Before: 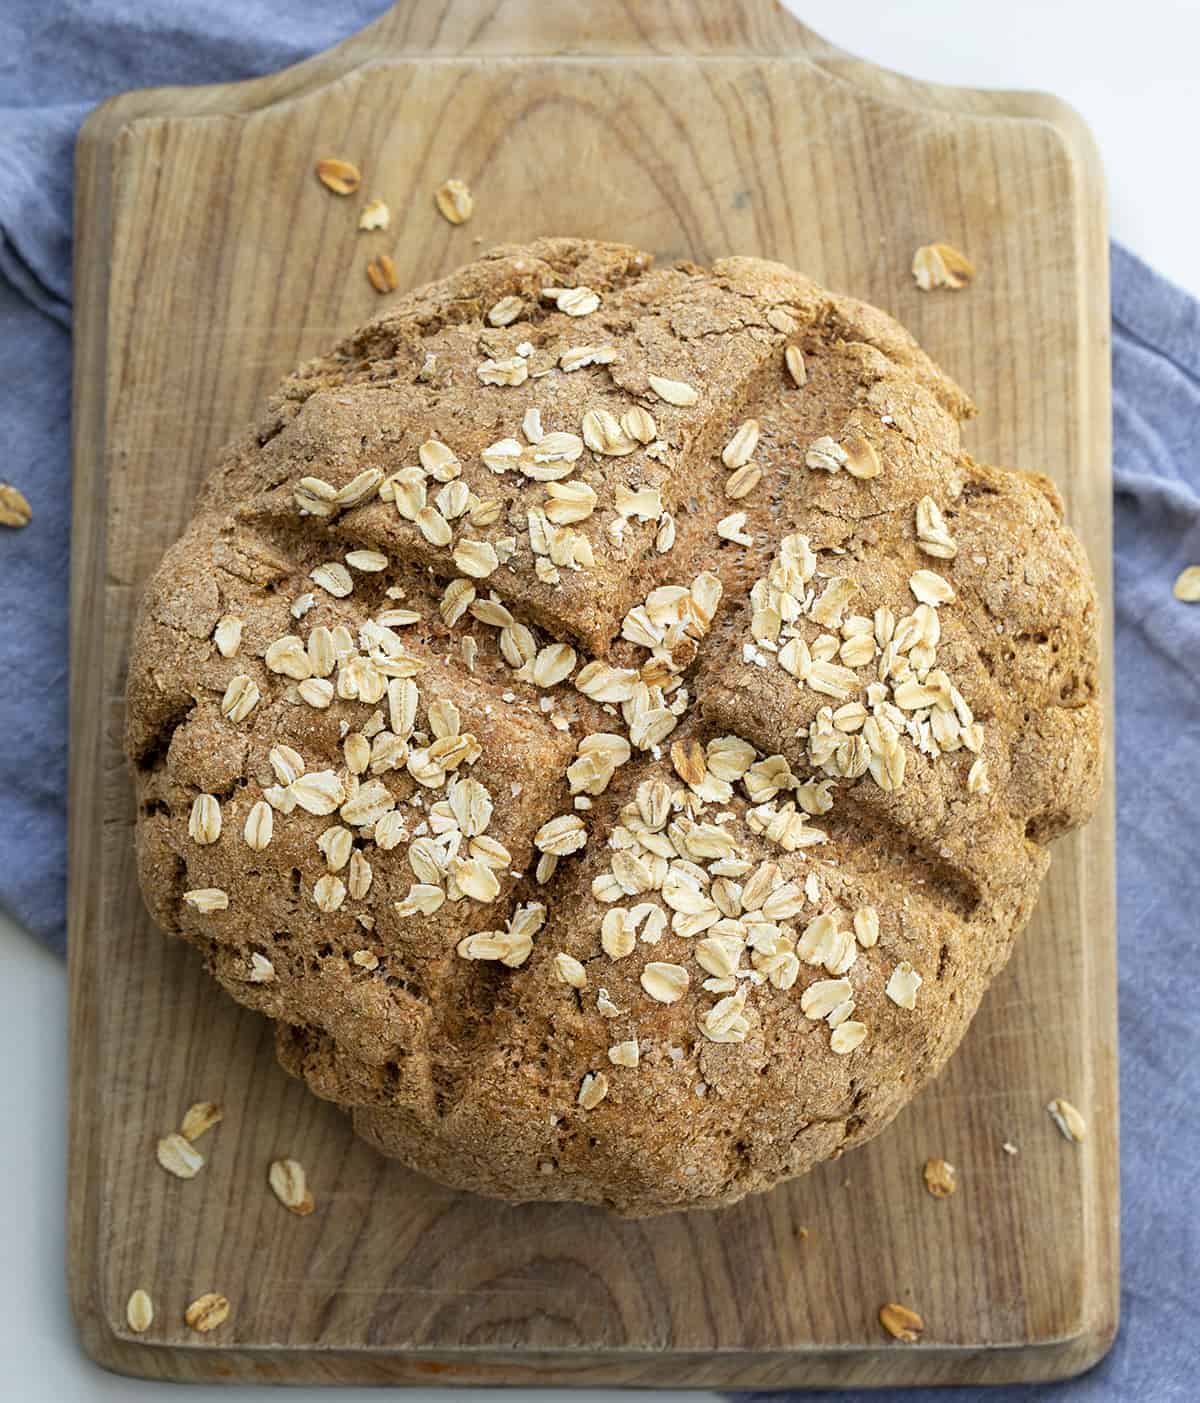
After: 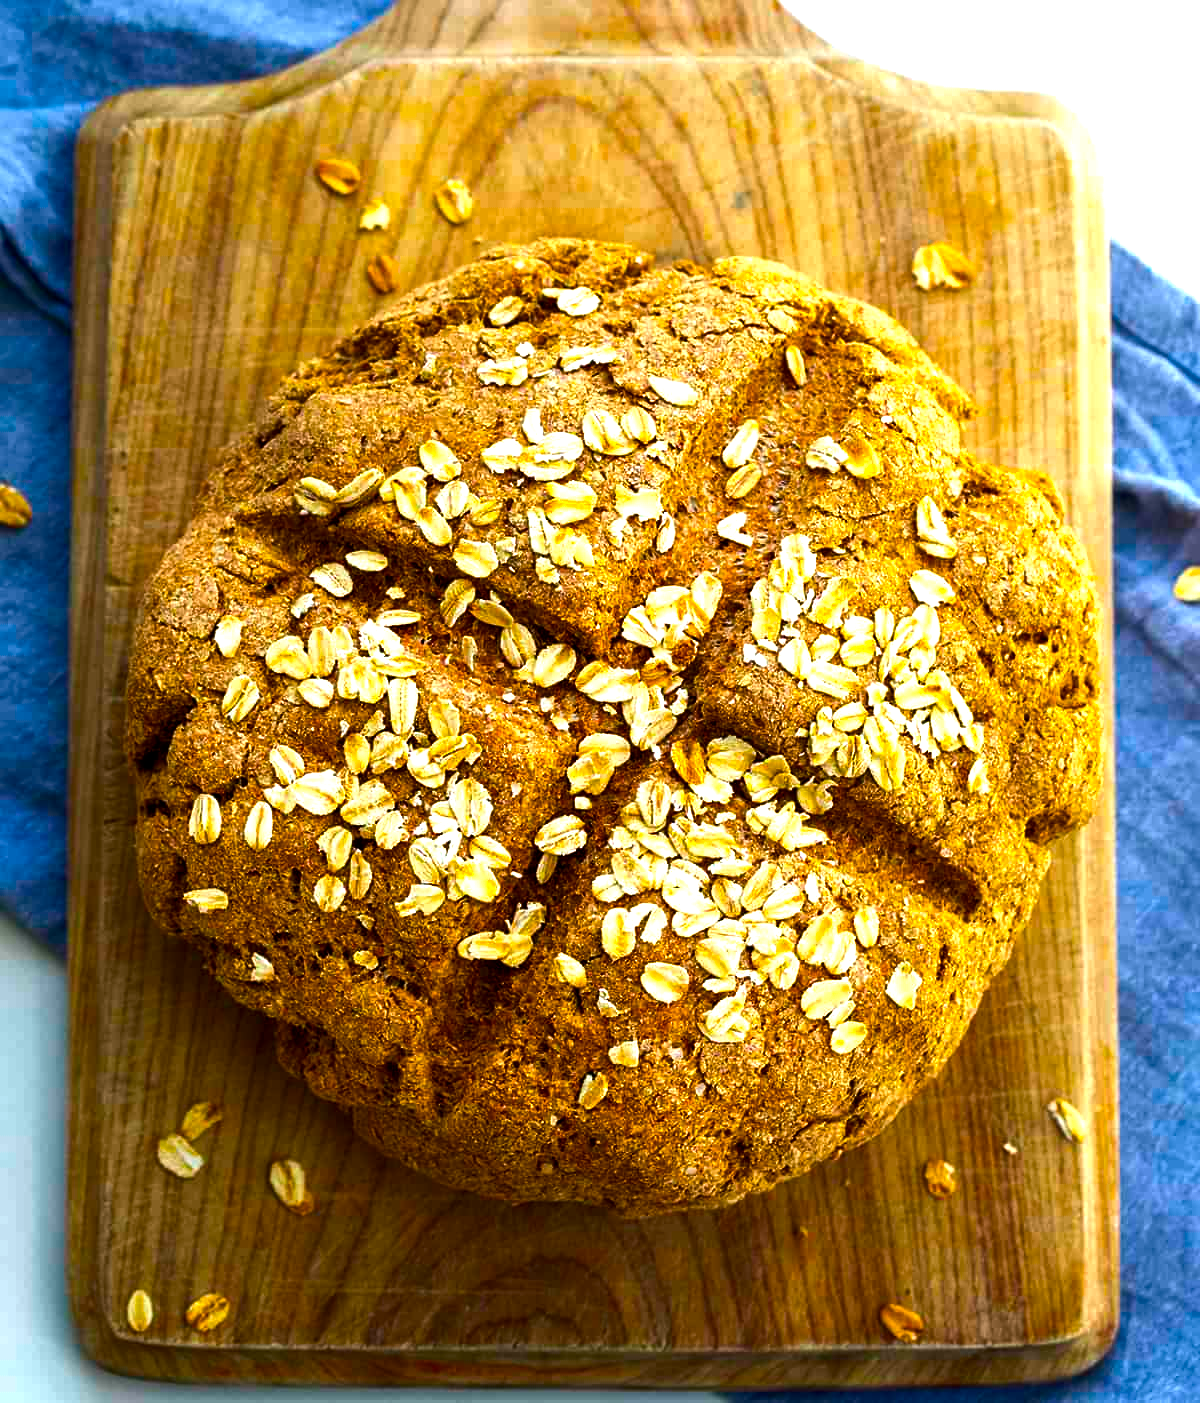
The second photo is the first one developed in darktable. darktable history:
color balance rgb: linear chroma grading › global chroma 14.676%, perceptual saturation grading › global saturation 25.738%, perceptual brilliance grading › global brilliance 21.717%, perceptual brilliance grading › shadows -34.237%, global vibrance 40.814%
contrast brightness saturation: brightness -0.199, saturation 0.077
